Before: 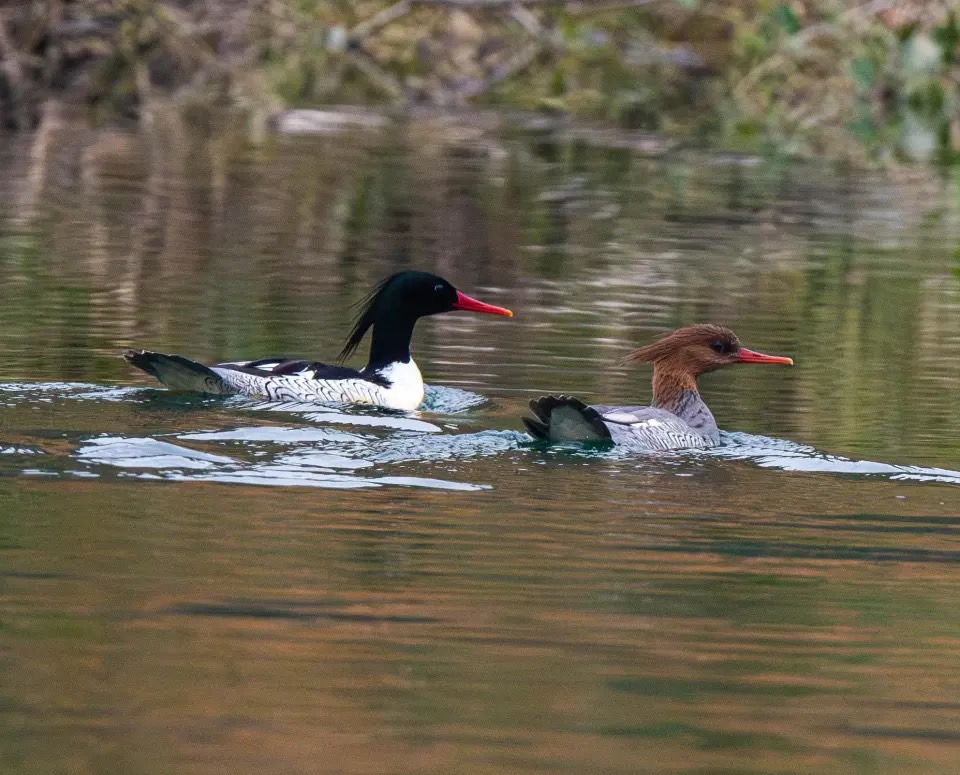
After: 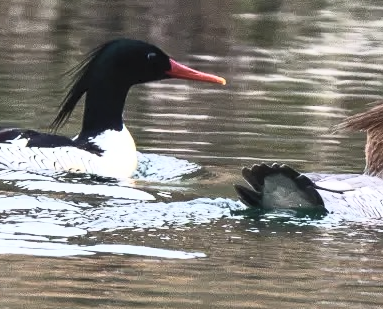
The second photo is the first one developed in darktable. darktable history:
crop: left 30%, top 30%, right 30%, bottom 30%
contrast brightness saturation: contrast 0.57, brightness 0.57, saturation -0.34
